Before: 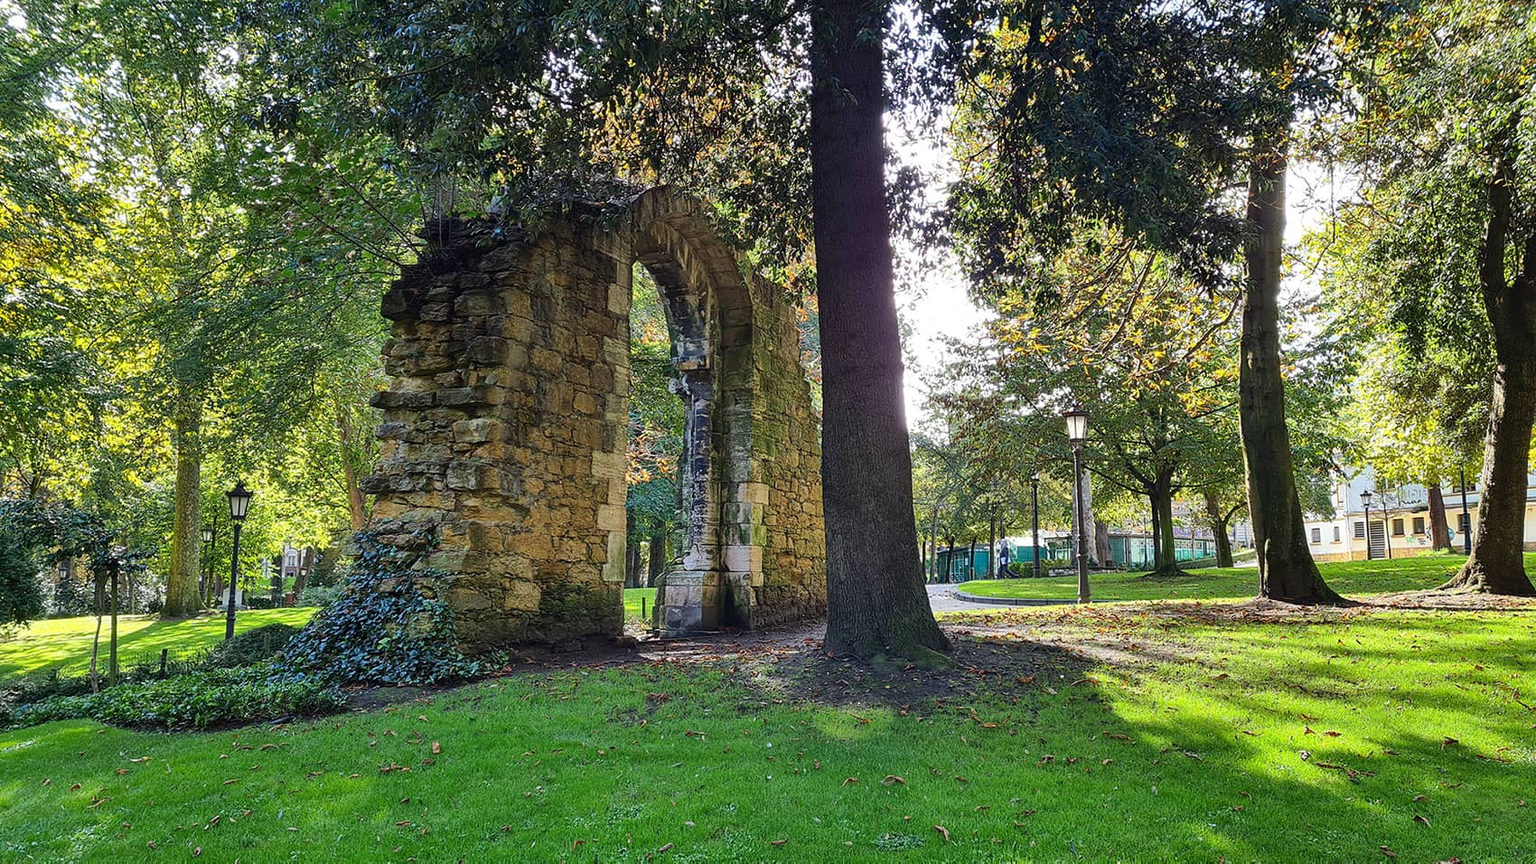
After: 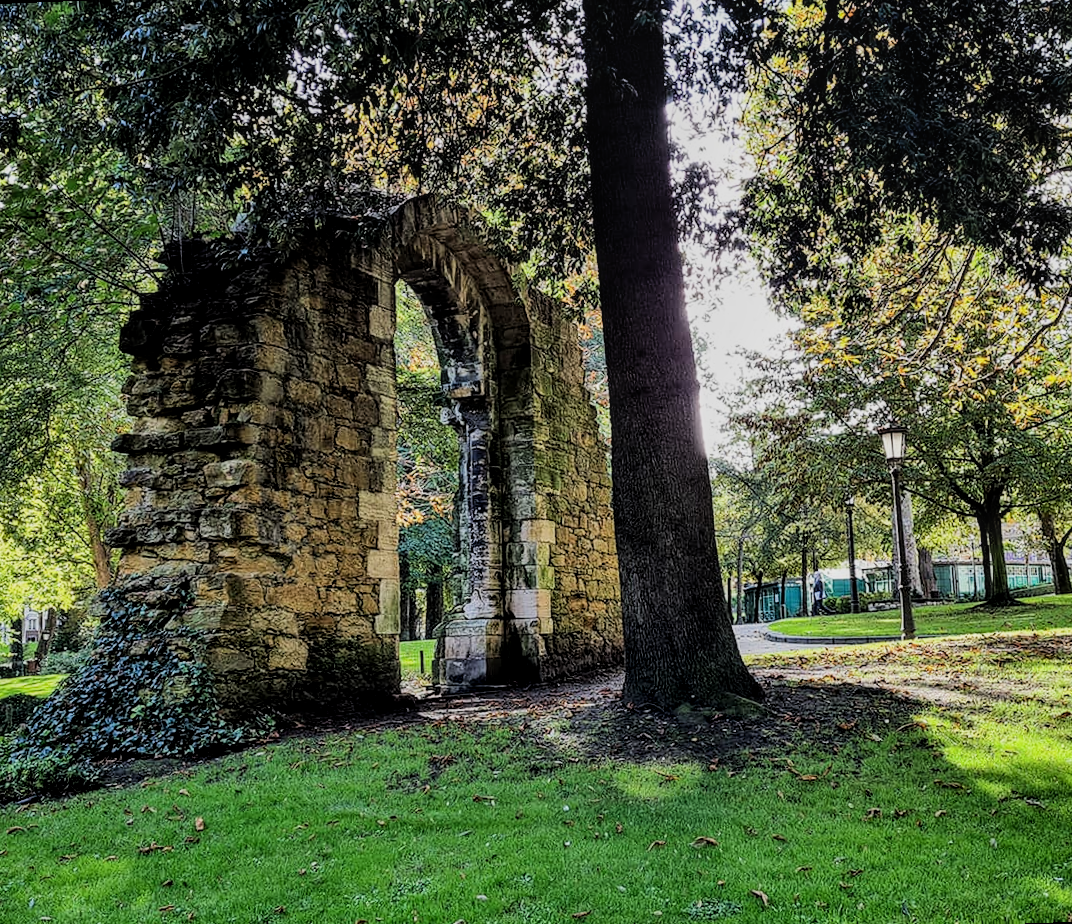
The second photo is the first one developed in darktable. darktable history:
local contrast: on, module defaults
rotate and perspective: rotation -2.12°, lens shift (vertical) 0.009, lens shift (horizontal) -0.008, automatic cropping original format, crop left 0.036, crop right 0.964, crop top 0.05, crop bottom 0.959
shadows and highlights: radius 337.17, shadows 29.01, soften with gaussian
crop and rotate: left 15.754%, right 17.579%
filmic rgb: black relative exposure -5 EV, hardness 2.88, contrast 1.3, highlights saturation mix -30%
